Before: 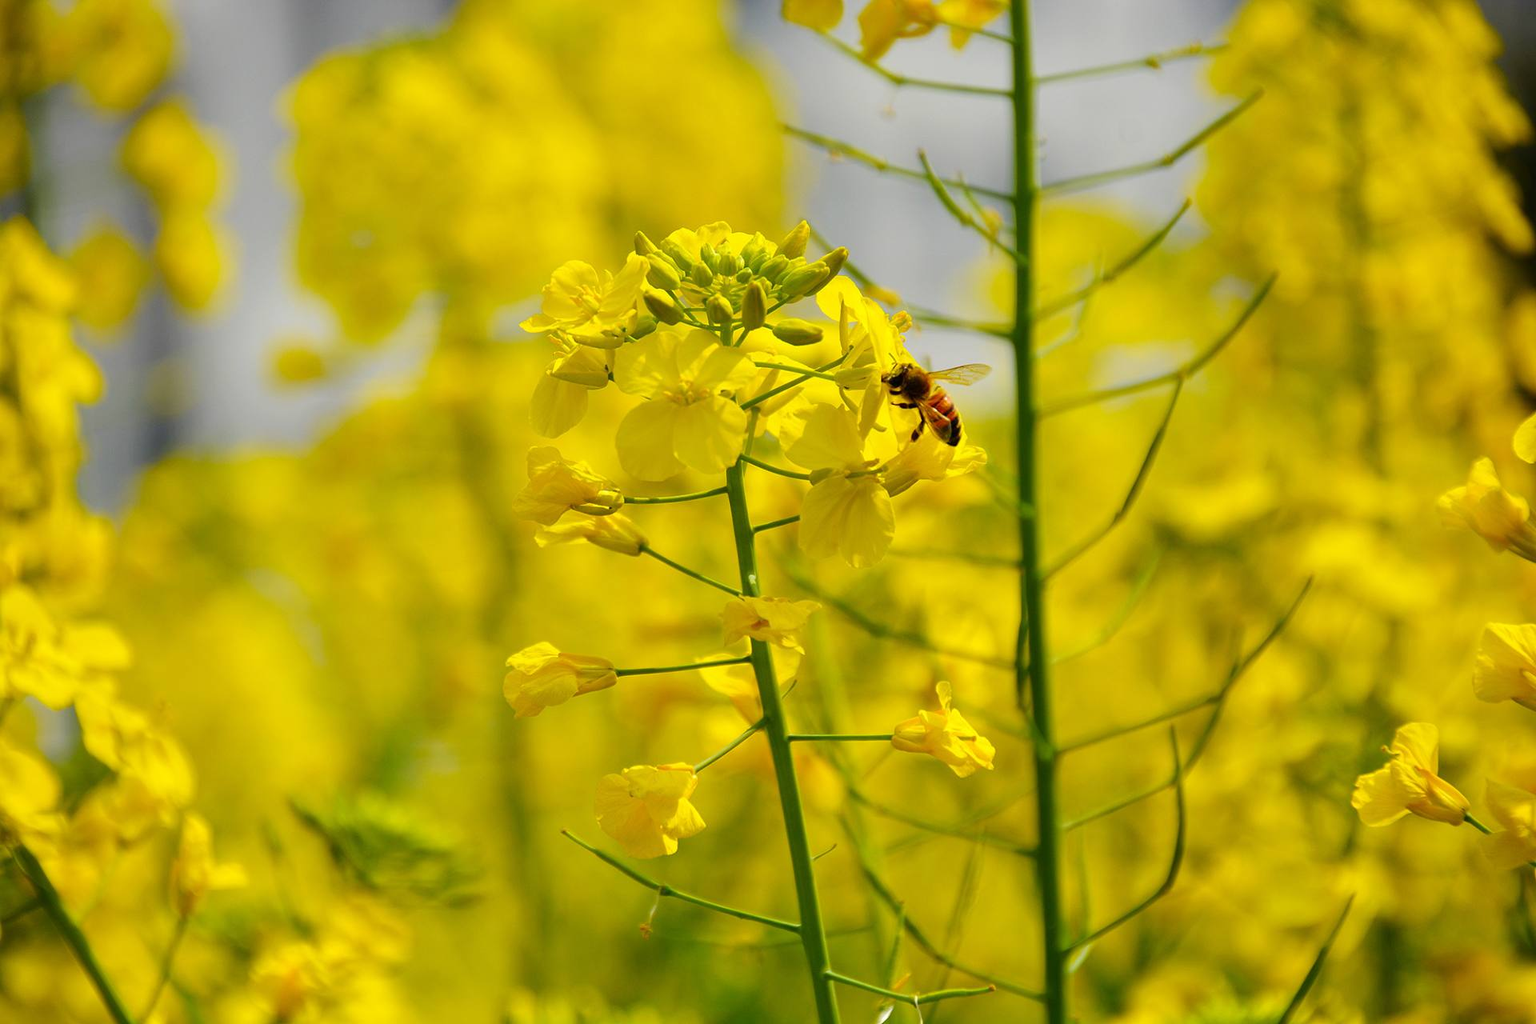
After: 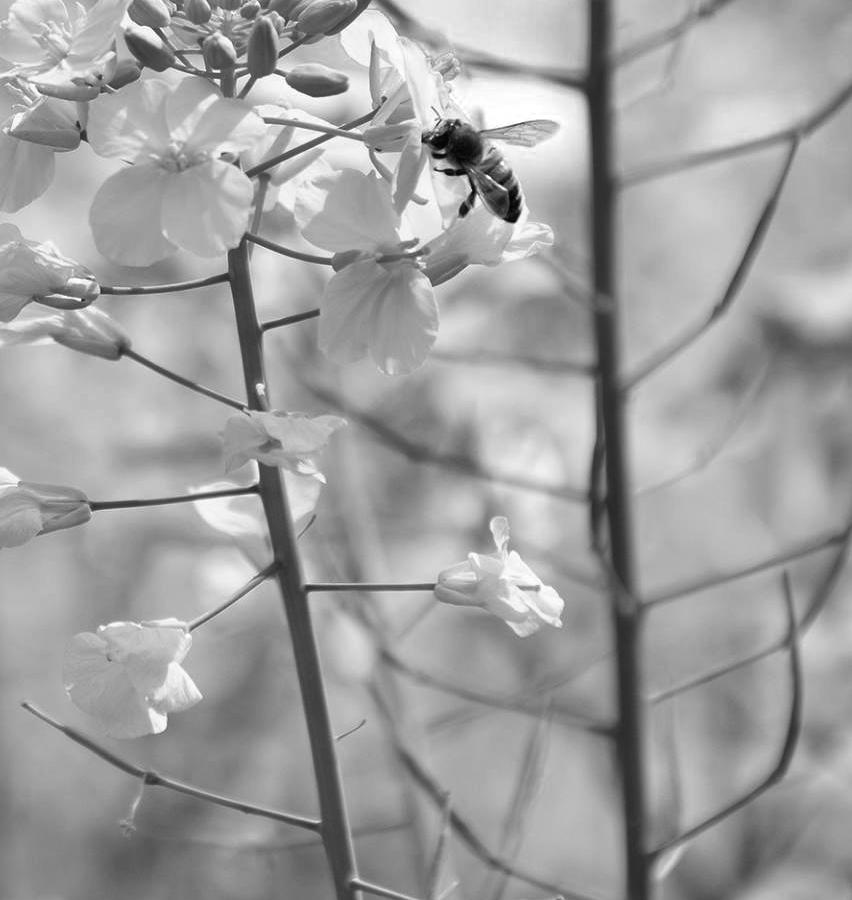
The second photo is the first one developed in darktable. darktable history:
color calibration: output gray [0.253, 0.26, 0.487, 0], gray › normalize channels true, illuminant same as pipeline (D50), adaptation XYZ, x 0.346, y 0.359, gamut compression 0
crop: left 35.432%, top 26.233%, right 20.145%, bottom 3.432%
exposure: exposure 1 EV, compensate highlight preservation false
shadows and highlights: shadows 32.83, highlights -47.7, soften with gaussian
